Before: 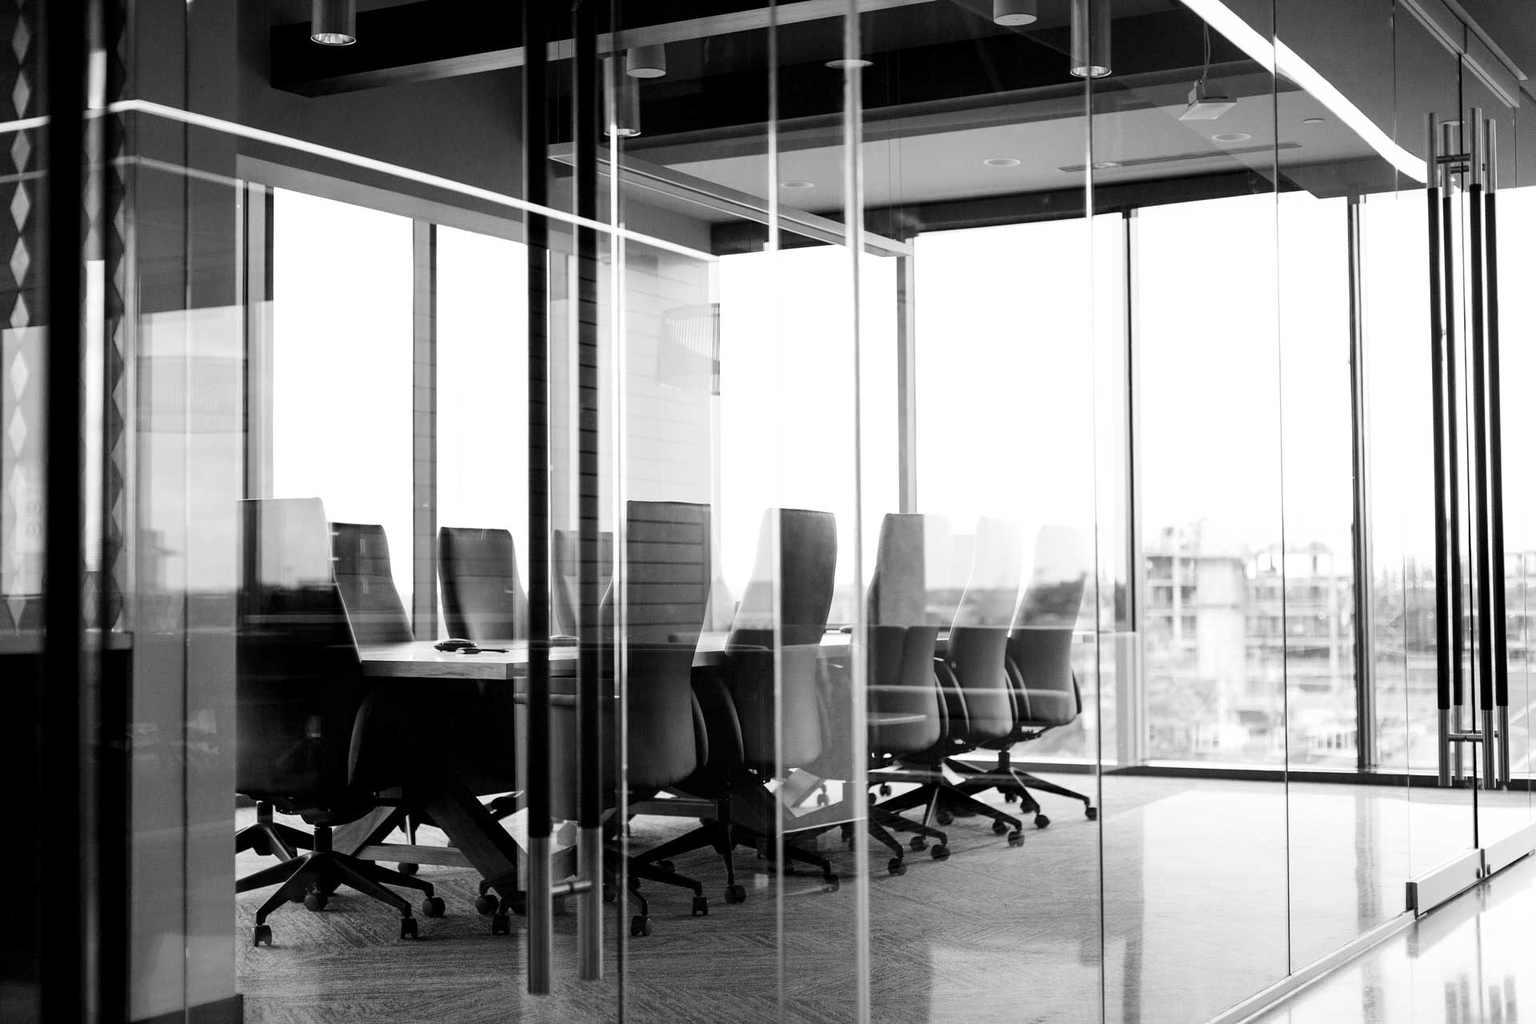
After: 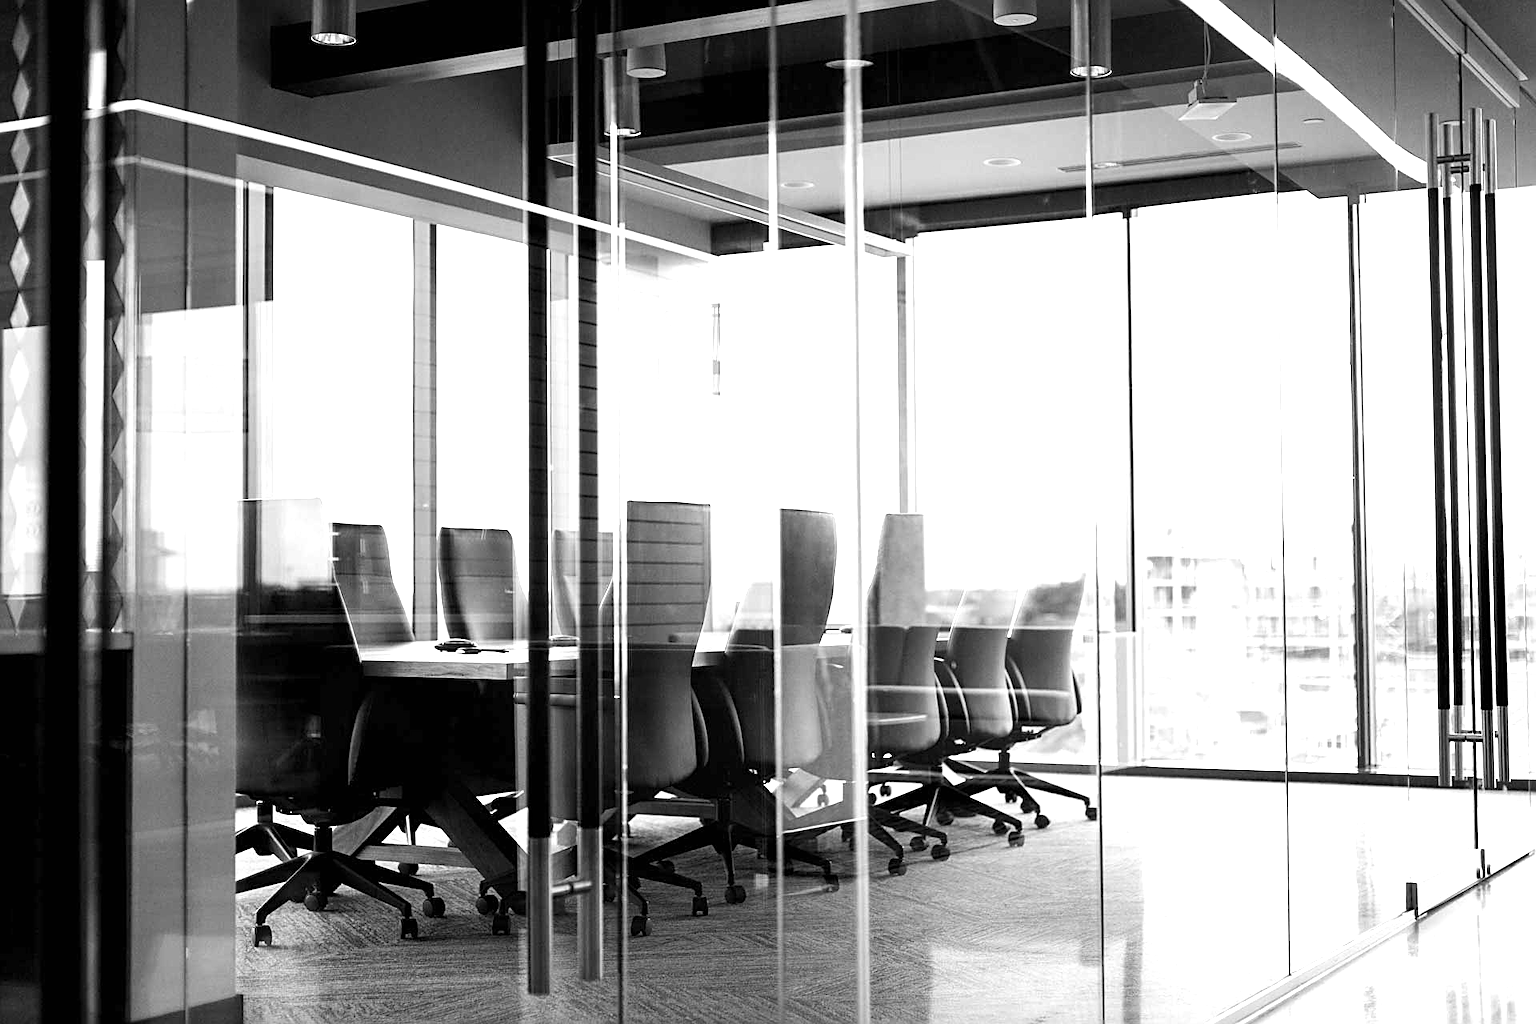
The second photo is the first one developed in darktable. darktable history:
exposure: black level correction 0, exposure 0.7 EV, compensate exposure bias true, compensate highlight preservation false
sharpen: on, module defaults
tone equalizer: on, module defaults
